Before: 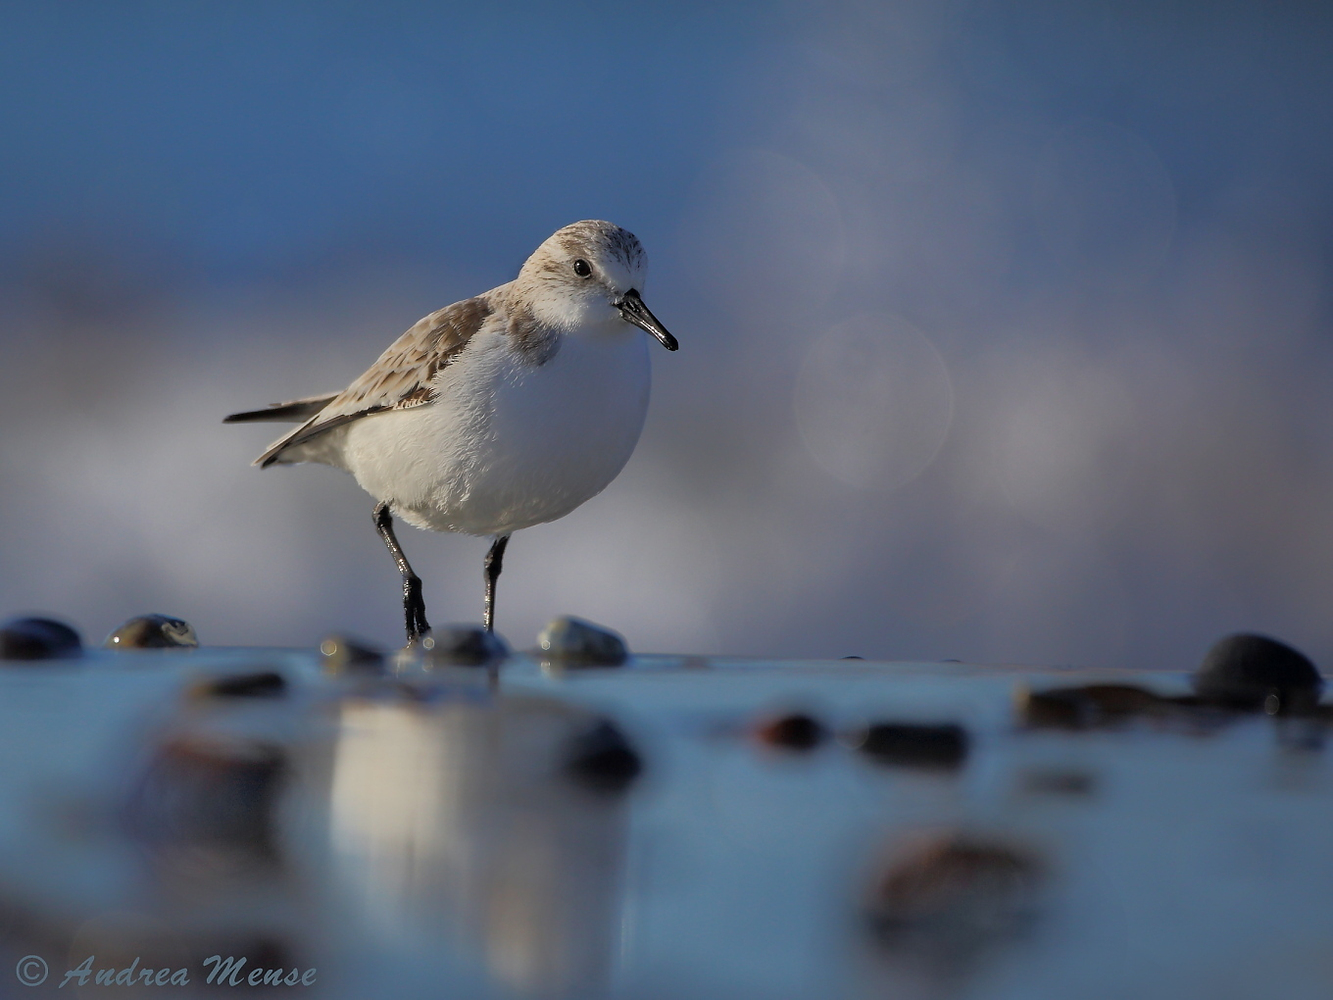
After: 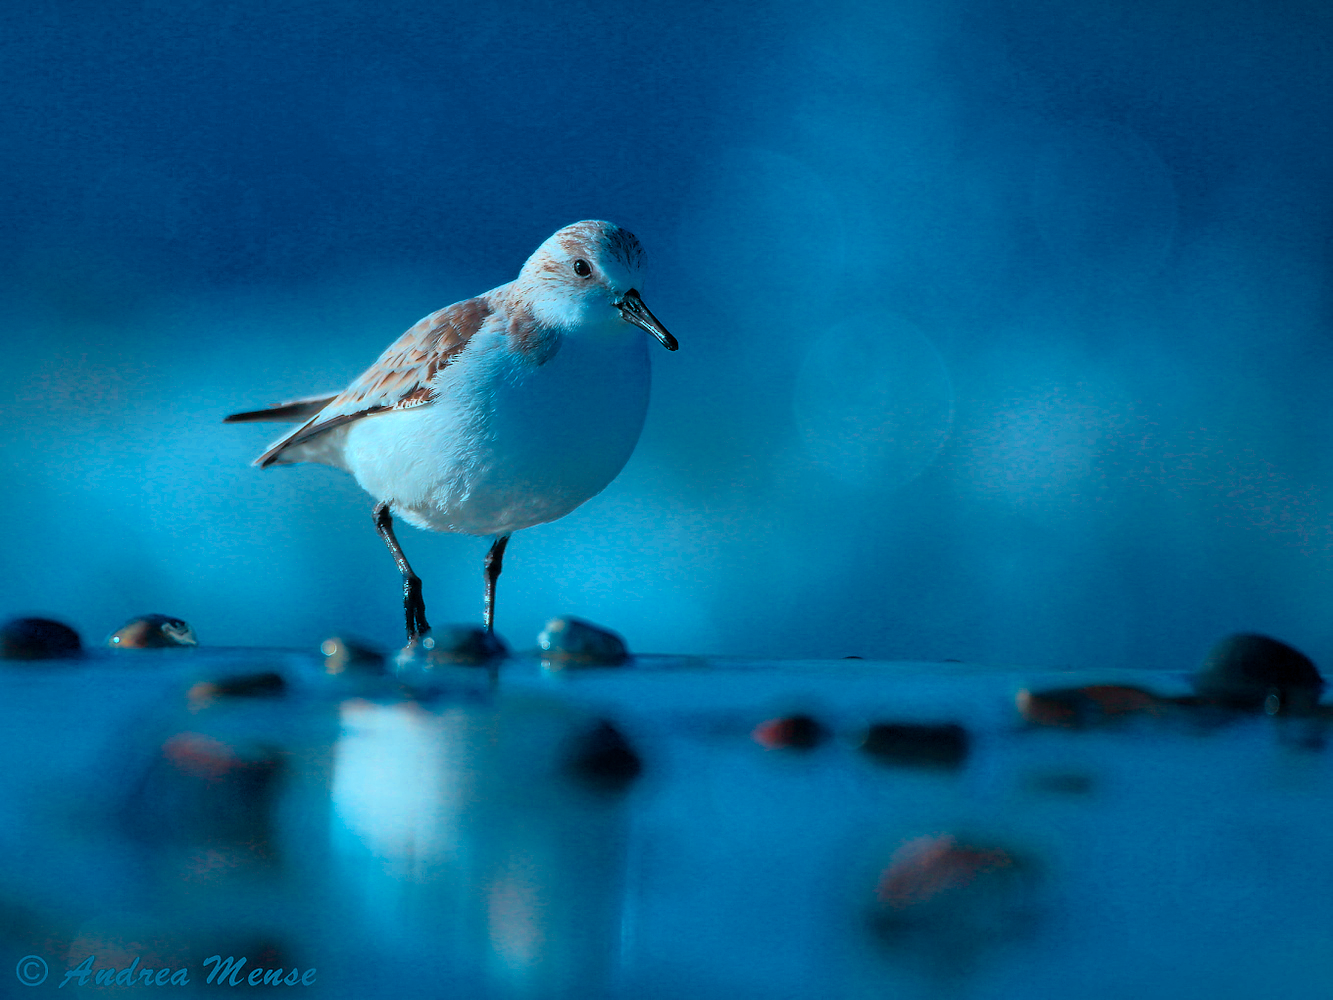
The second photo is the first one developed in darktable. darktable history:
color calibration: output R [1.422, -0.35, -0.252, 0], output G [-0.238, 1.259, -0.084, 0], output B [-0.081, -0.196, 1.58, 0], output brightness [0.49, 0.671, -0.57, 0], x 0.37, y 0.382, temperature 4304.1 K
